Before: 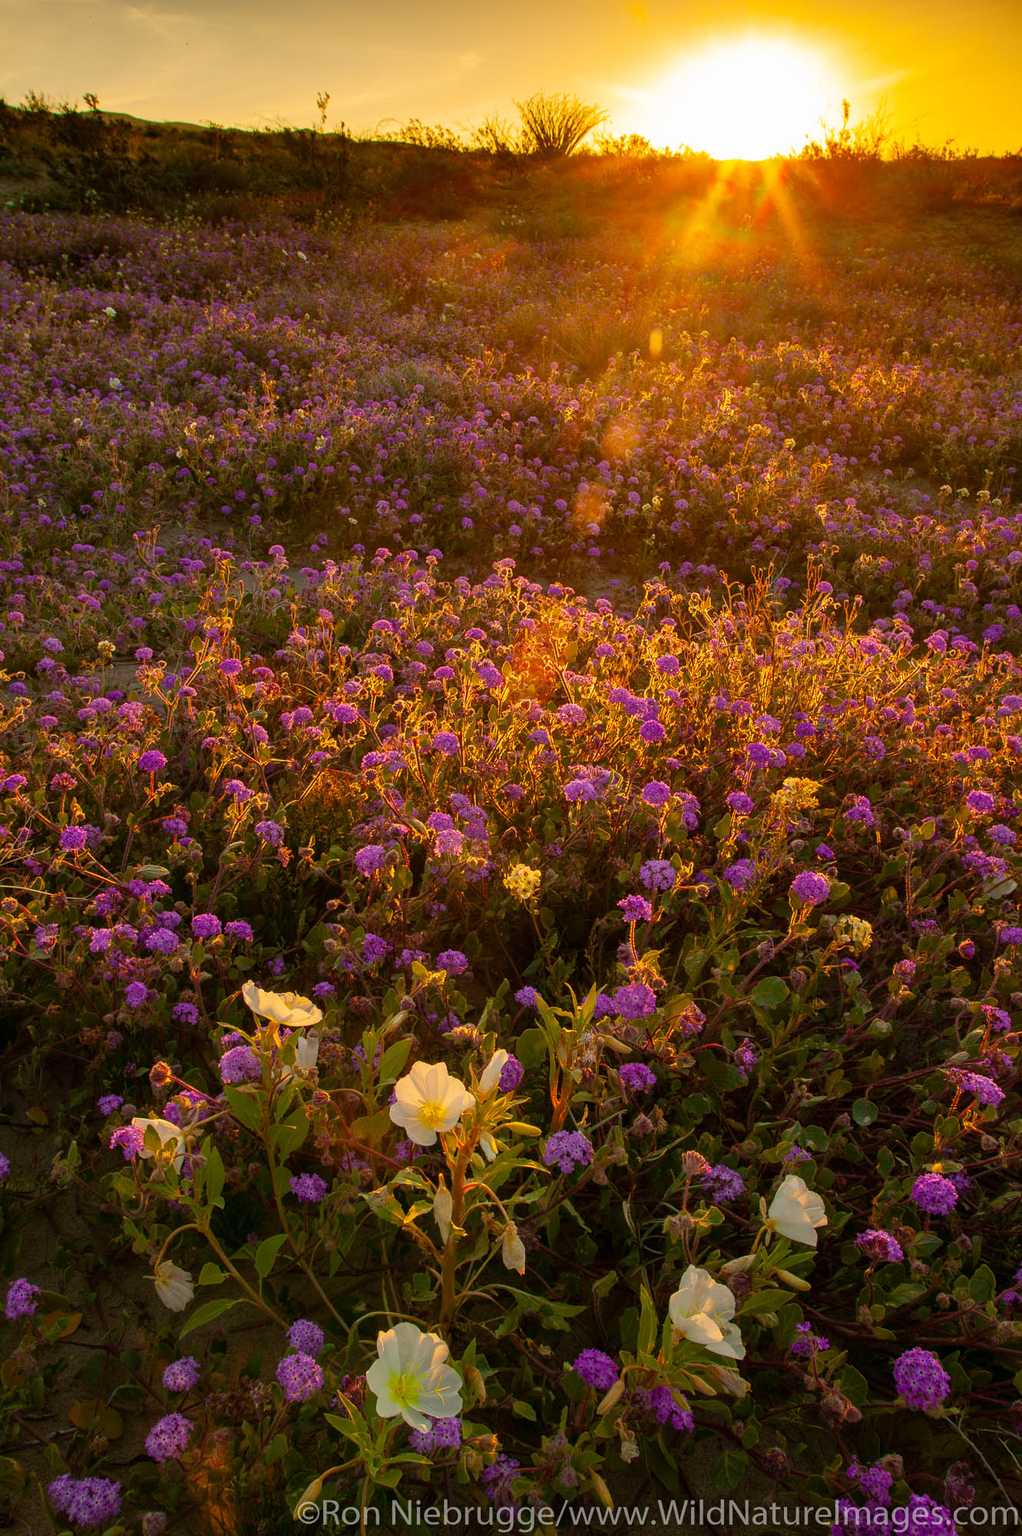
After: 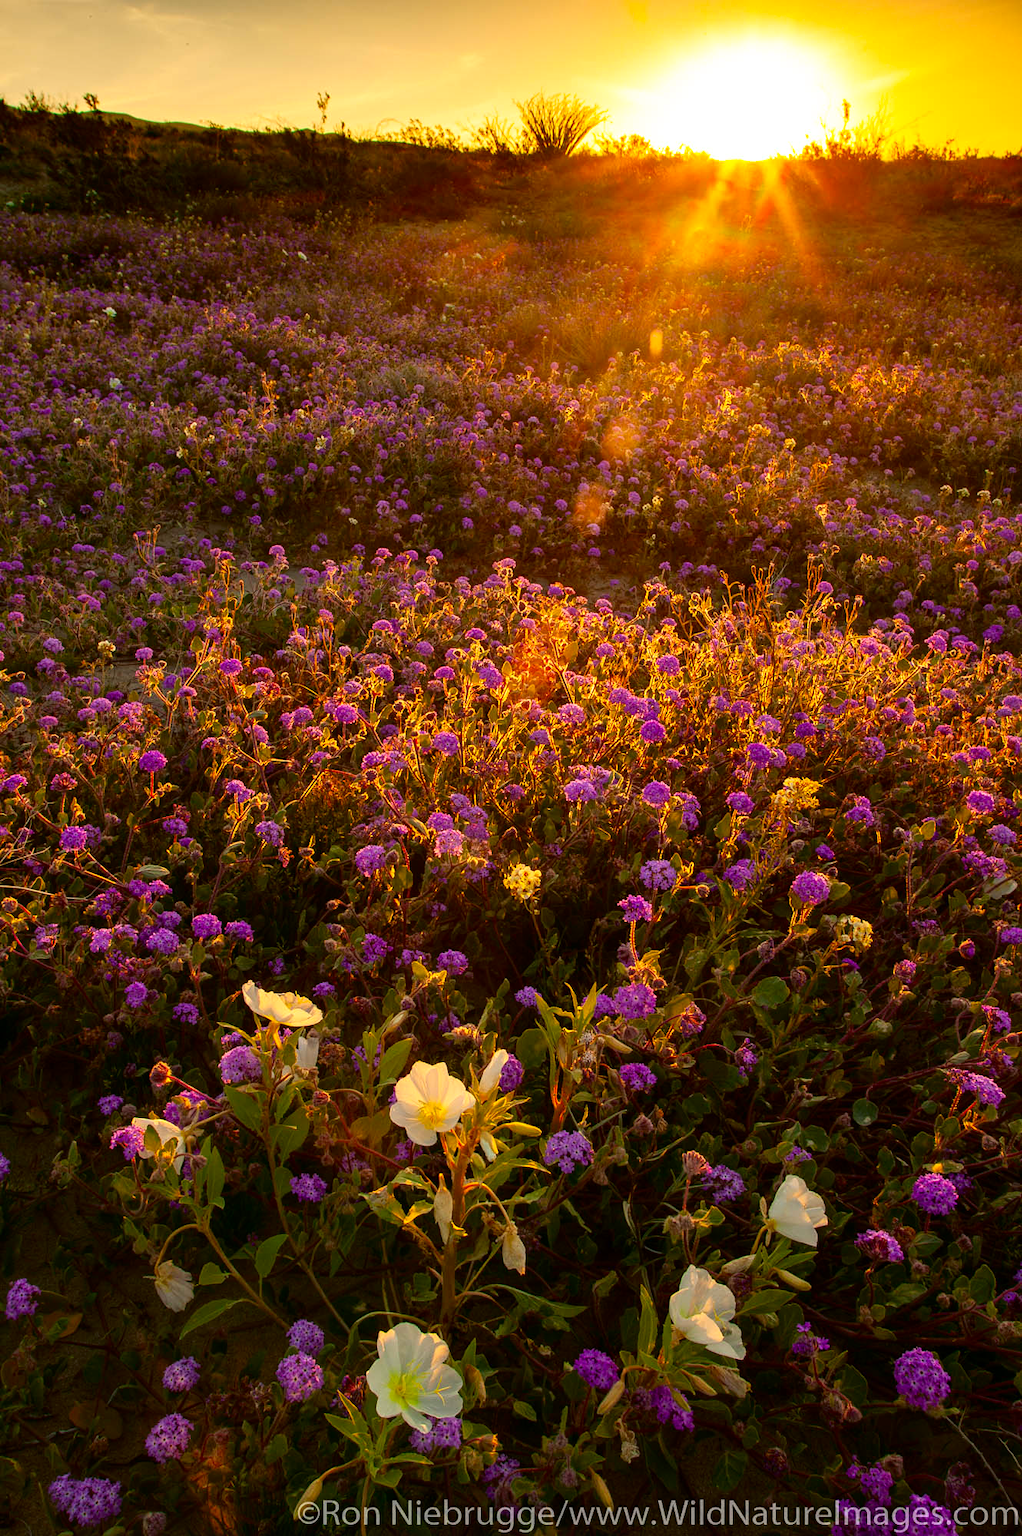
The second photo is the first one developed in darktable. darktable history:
tone curve: curves: ch0 [(0, 0) (0.003, 0.002) (0.011, 0.006) (0.025, 0.014) (0.044, 0.025) (0.069, 0.039) (0.1, 0.056) (0.136, 0.086) (0.177, 0.129) (0.224, 0.183) (0.277, 0.247) (0.335, 0.318) (0.399, 0.395) (0.468, 0.48) (0.543, 0.571) (0.623, 0.668) (0.709, 0.773) (0.801, 0.873) (0.898, 0.978) (1, 1)], color space Lab, independent channels, preserve colors none
color correction: highlights b* -0.04, saturation 1.11
